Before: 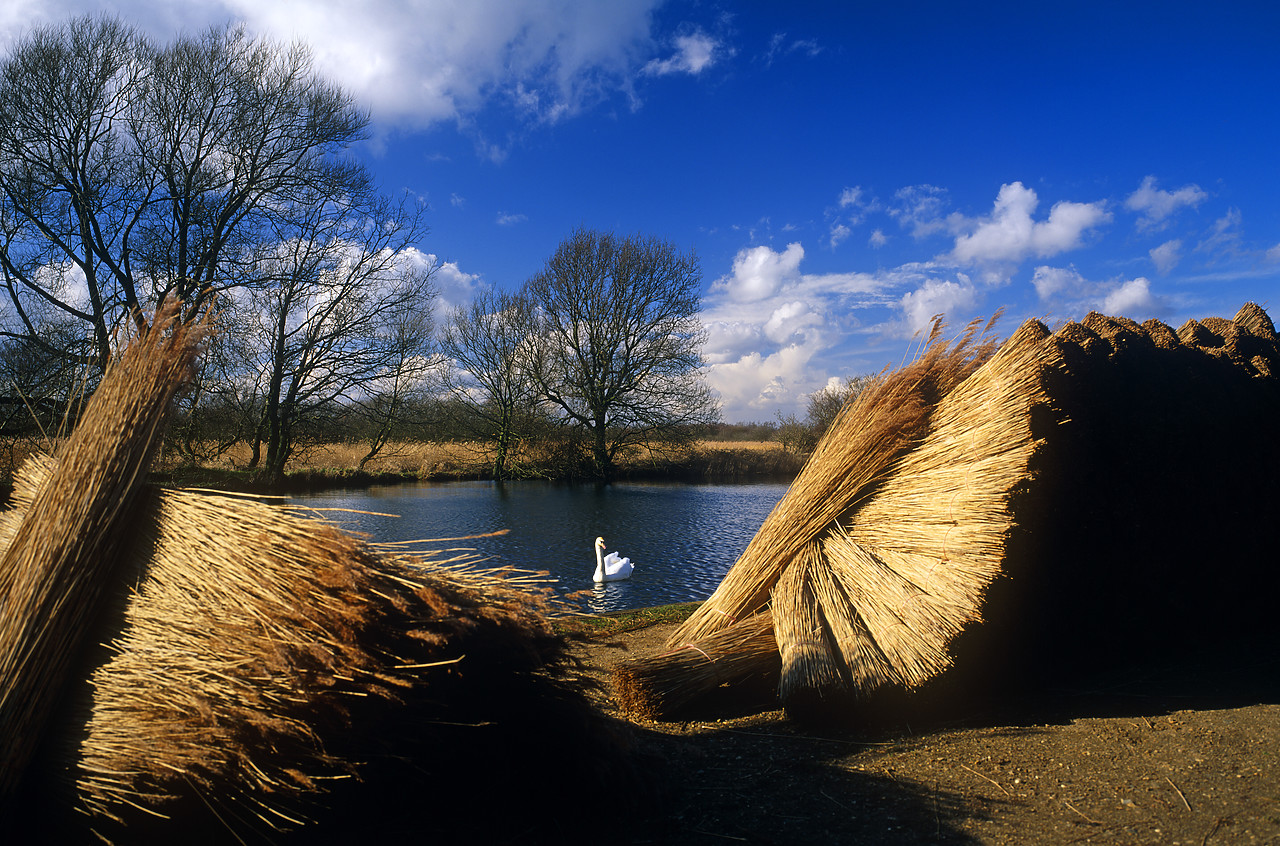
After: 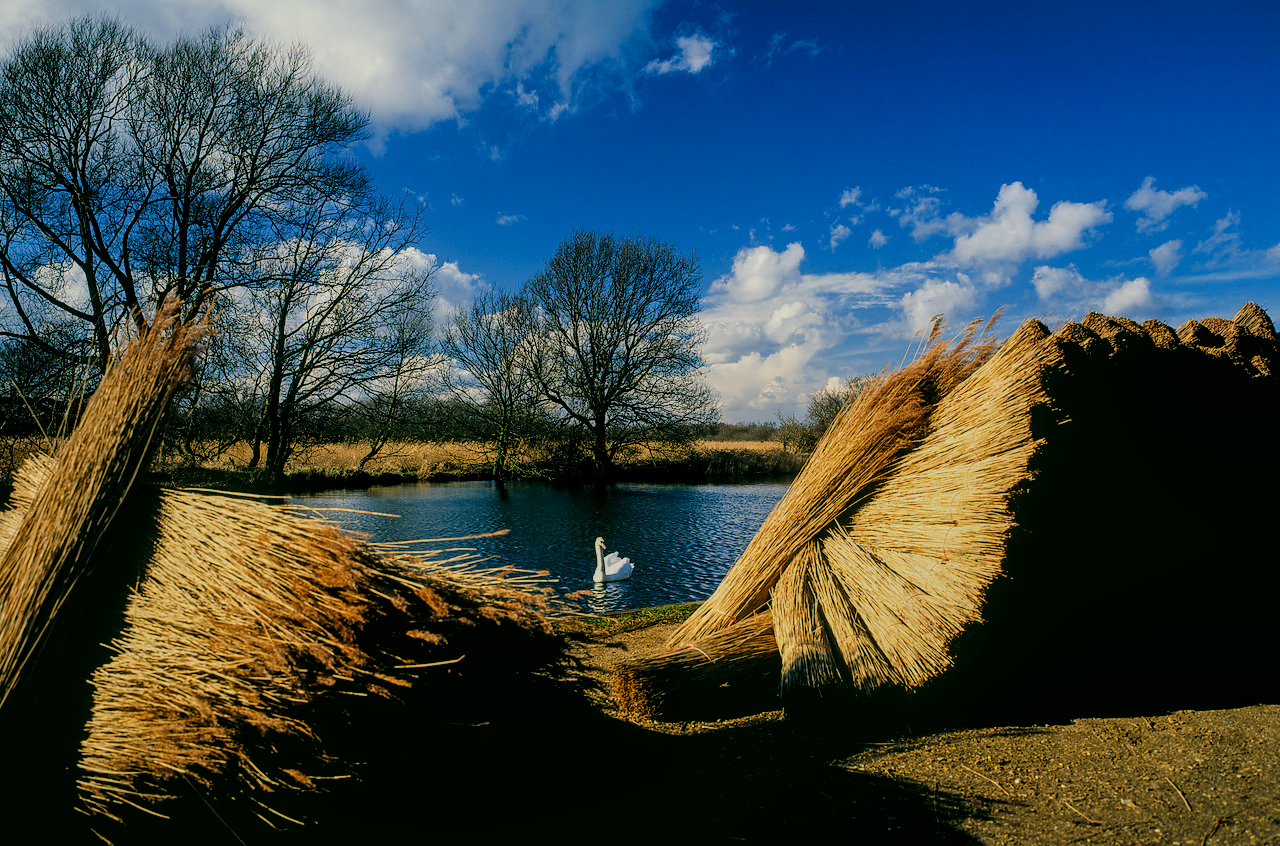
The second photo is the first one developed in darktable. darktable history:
filmic rgb: black relative exposure -7.18 EV, white relative exposure 5.36 EV, threshold 3.05 EV, hardness 3.02, enable highlight reconstruction true
color correction: highlights a* -0.519, highlights b* 9.58, shadows a* -9.33, shadows b* 1.11
local contrast: detail 130%
